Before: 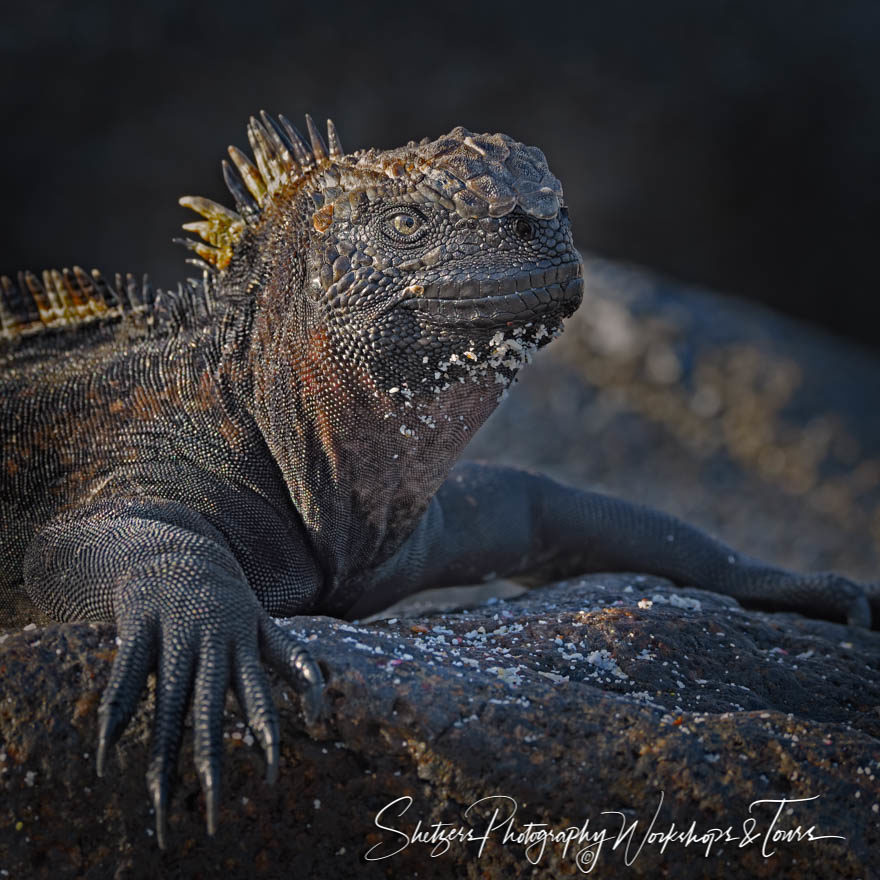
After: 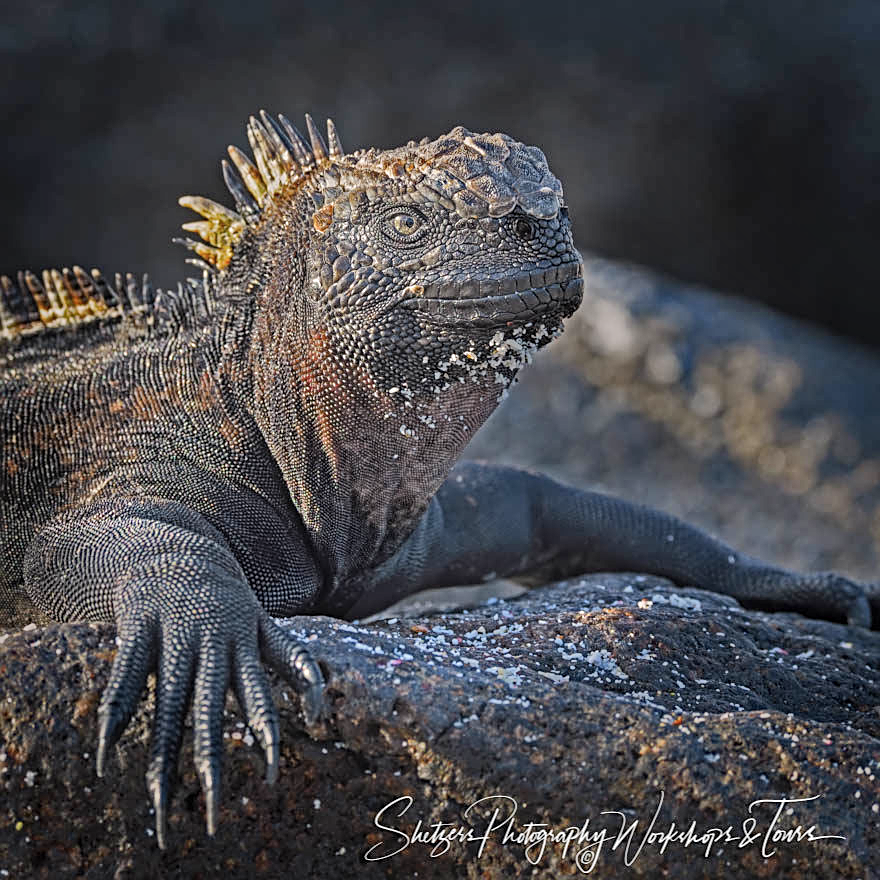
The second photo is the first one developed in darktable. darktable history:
shadows and highlights: shadows 52.42, soften with gaussian
bloom: on, module defaults
local contrast: on, module defaults
sharpen: on, module defaults
